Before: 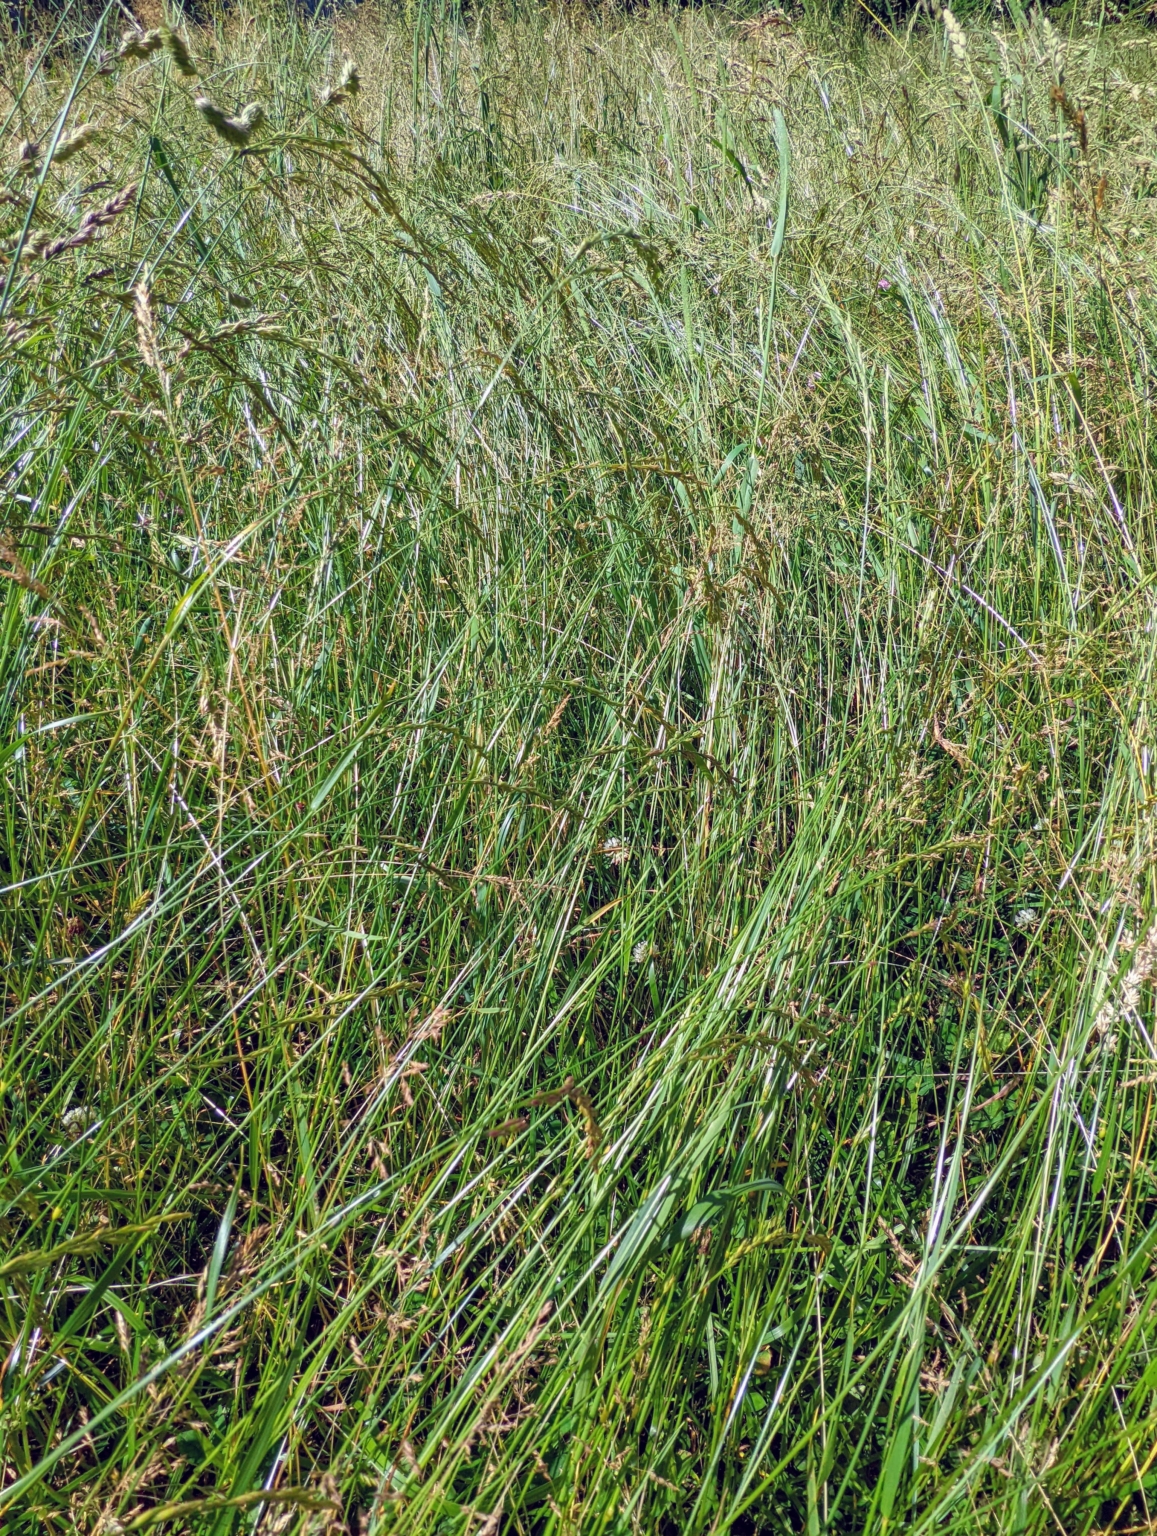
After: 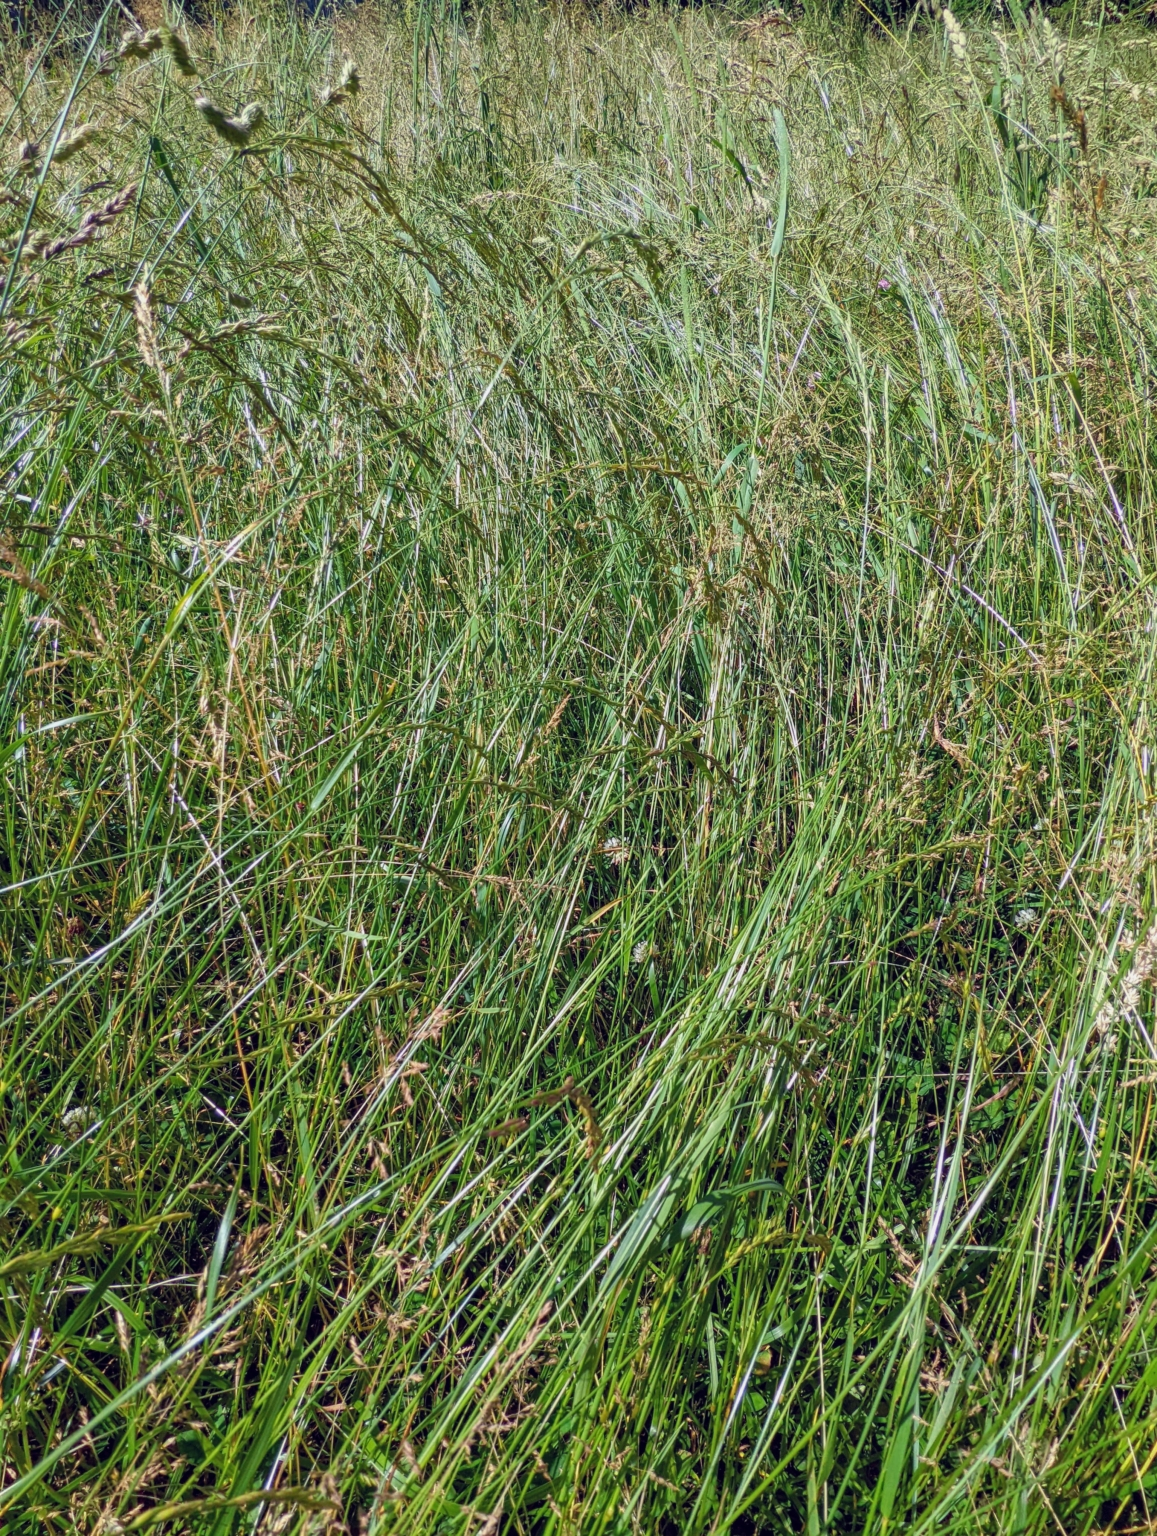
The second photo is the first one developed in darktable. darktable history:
exposure: exposure -0.153 EV, compensate highlight preservation false
color calibration: illuminant same as pipeline (D50), adaptation none (bypass)
